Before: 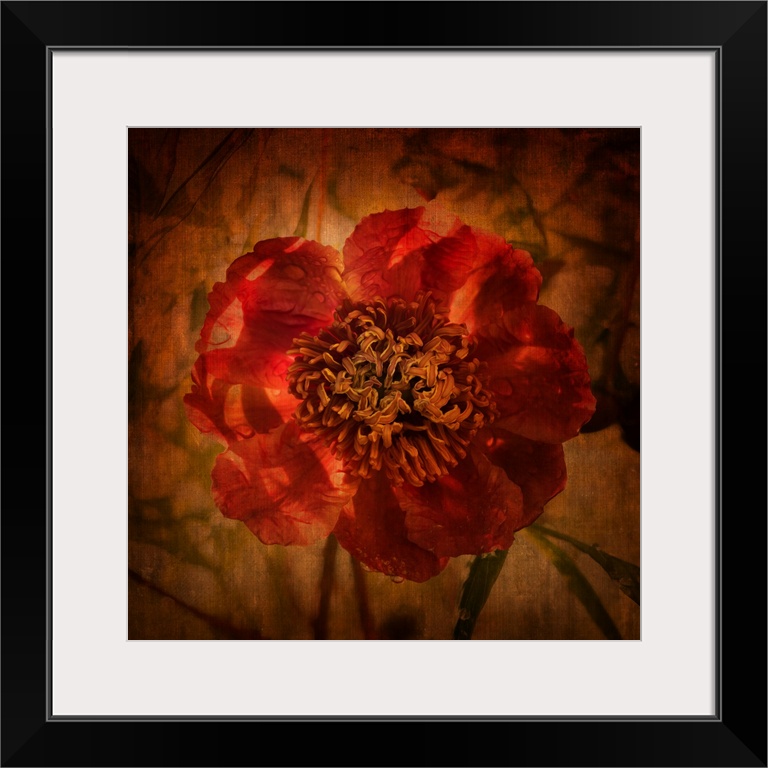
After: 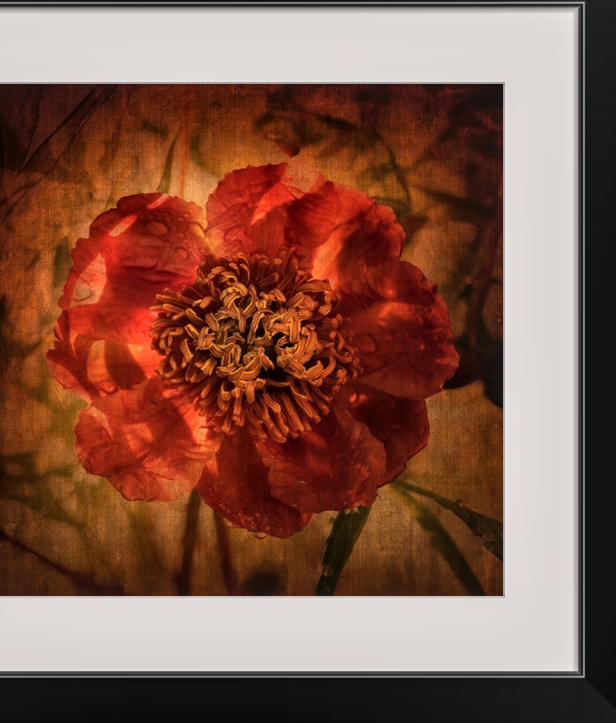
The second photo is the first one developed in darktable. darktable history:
crop and rotate: left 17.959%, top 5.771%, right 1.742%
velvia: strength 45%
local contrast: on, module defaults
shadows and highlights: shadows 37.27, highlights -28.18, soften with gaussian
